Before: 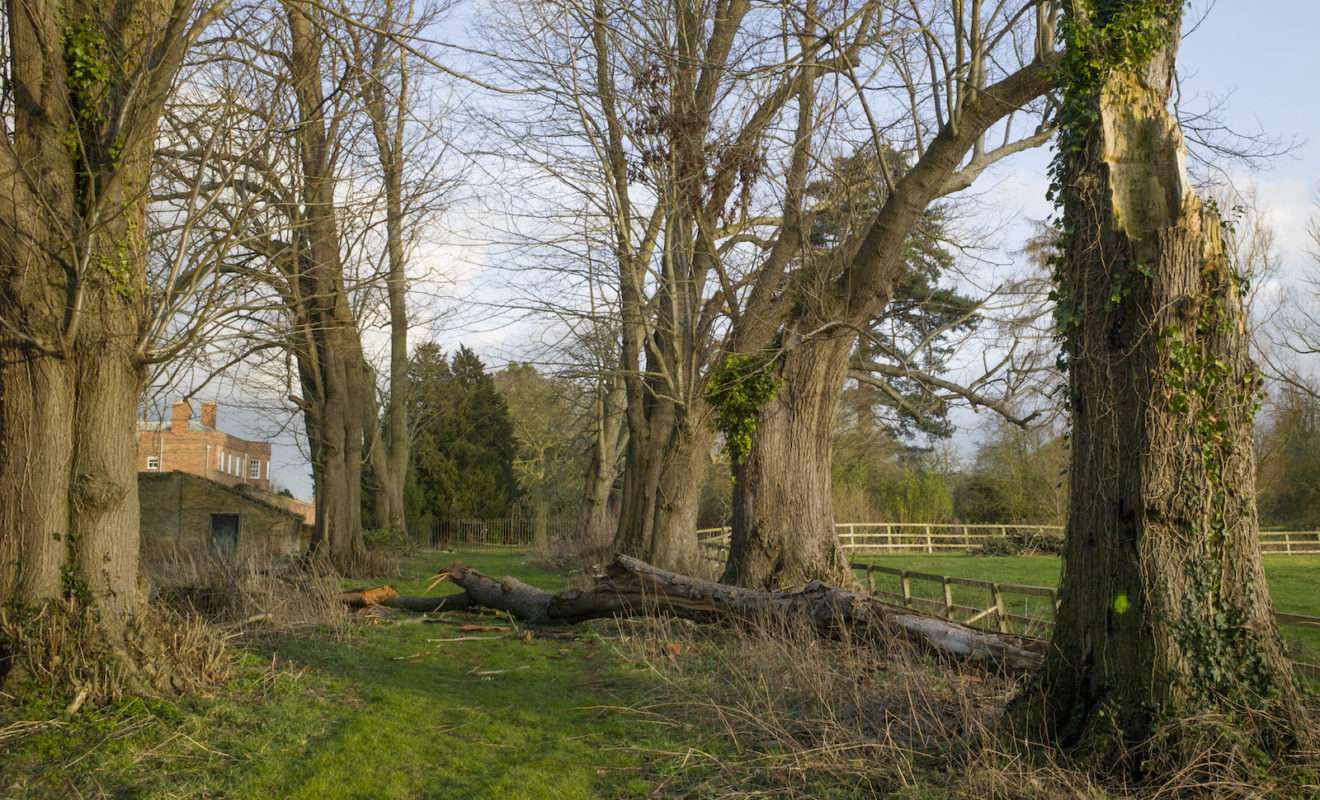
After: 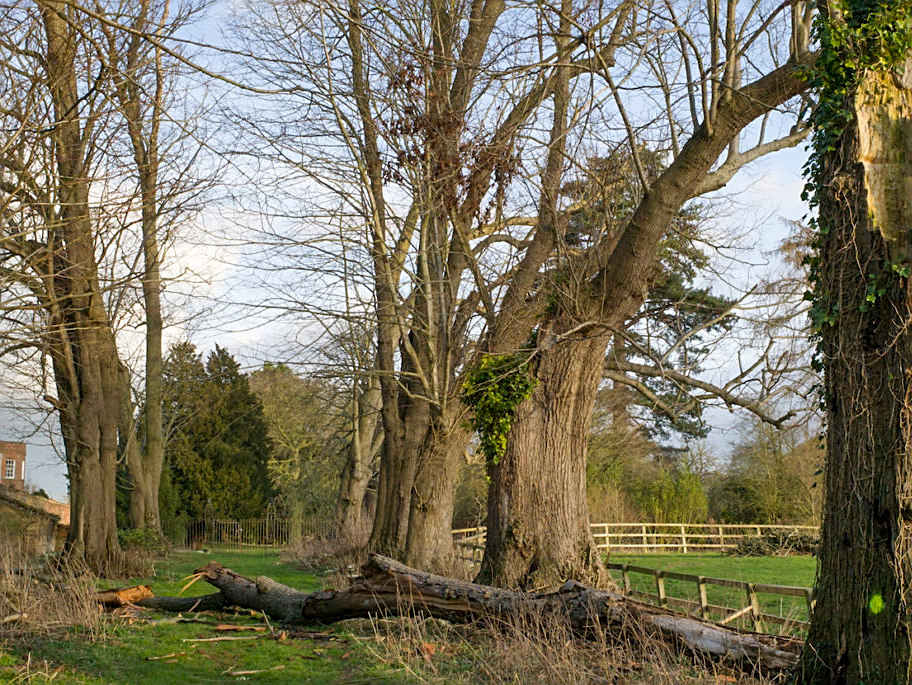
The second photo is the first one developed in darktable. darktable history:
sharpen: on, module defaults
exposure: exposure 0.085 EV, compensate exposure bias true, compensate highlight preservation false
levels: mode automatic, levels [0.052, 0.496, 0.908]
crop: left 18.615%, right 12.258%, bottom 14.282%
shadows and highlights: soften with gaussian
